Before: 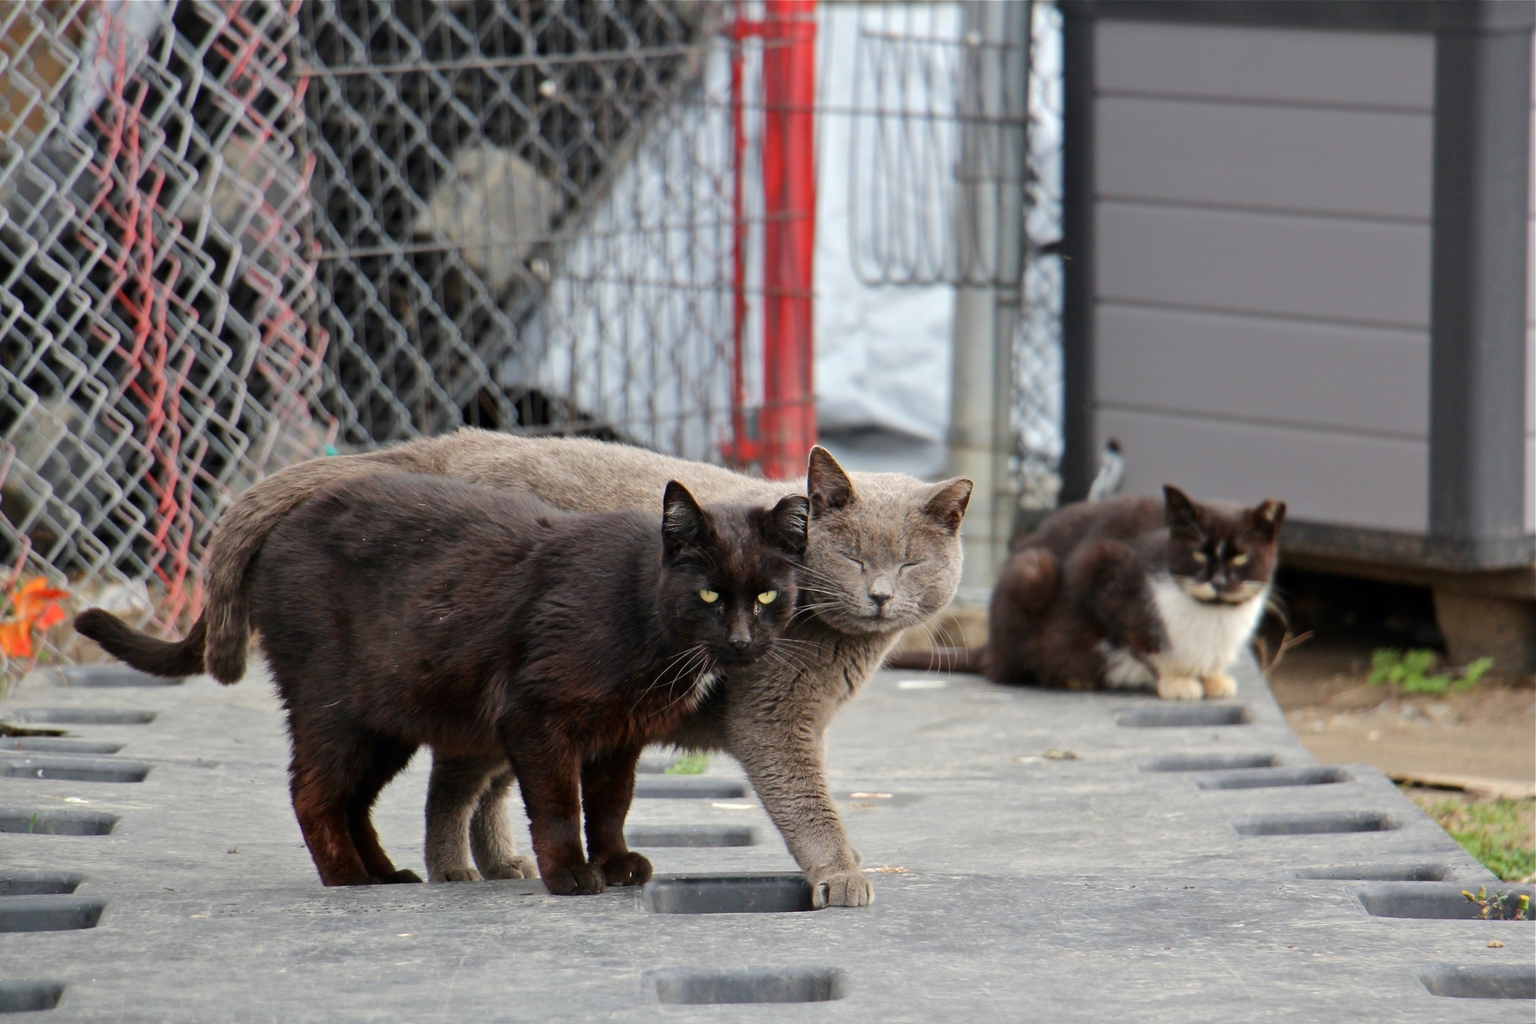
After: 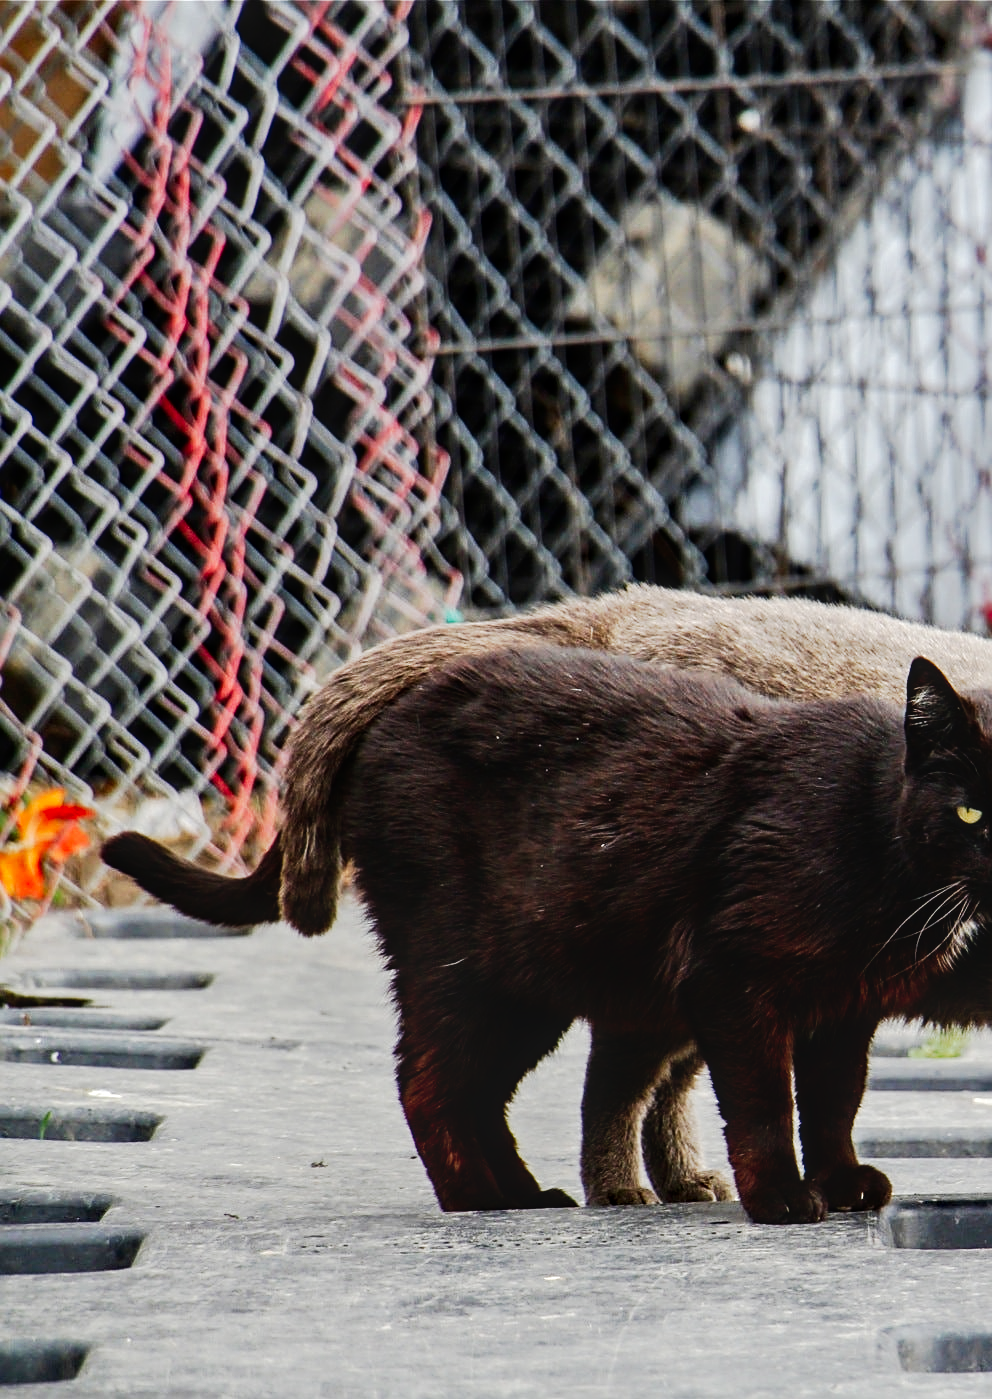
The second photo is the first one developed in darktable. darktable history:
color calibration: illuminant same as pipeline (D50), adaptation XYZ, x 0.347, y 0.358, temperature 5007.53 K
local contrast: on, module defaults
tone curve: curves: ch0 [(0, 0.017) (0.091, 0.046) (0.298, 0.287) (0.439, 0.482) (0.64, 0.729) (0.785, 0.817) (0.995, 0.917)]; ch1 [(0, 0) (0.384, 0.365) (0.463, 0.447) (0.486, 0.474) (0.503, 0.497) (0.526, 0.52) (0.555, 0.564) (0.578, 0.595) (0.638, 0.644) (0.766, 0.773) (1, 1)]; ch2 [(0, 0) (0.374, 0.344) (0.449, 0.434) (0.501, 0.501) (0.528, 0.519) (0.569, 0.589) (0.61, 0.646) (0.666, 0.688) (1, 1)], preserve colors none
exposure: exposure 0.525 EV, compensate exposure bias true, compensate highlight preservation false
sharpen: on, module defaults
contrast brightness saturation: brightness -0.218, saturation 0.083
crop and rotate: left 0.013%, top 0%, right 52.725%
